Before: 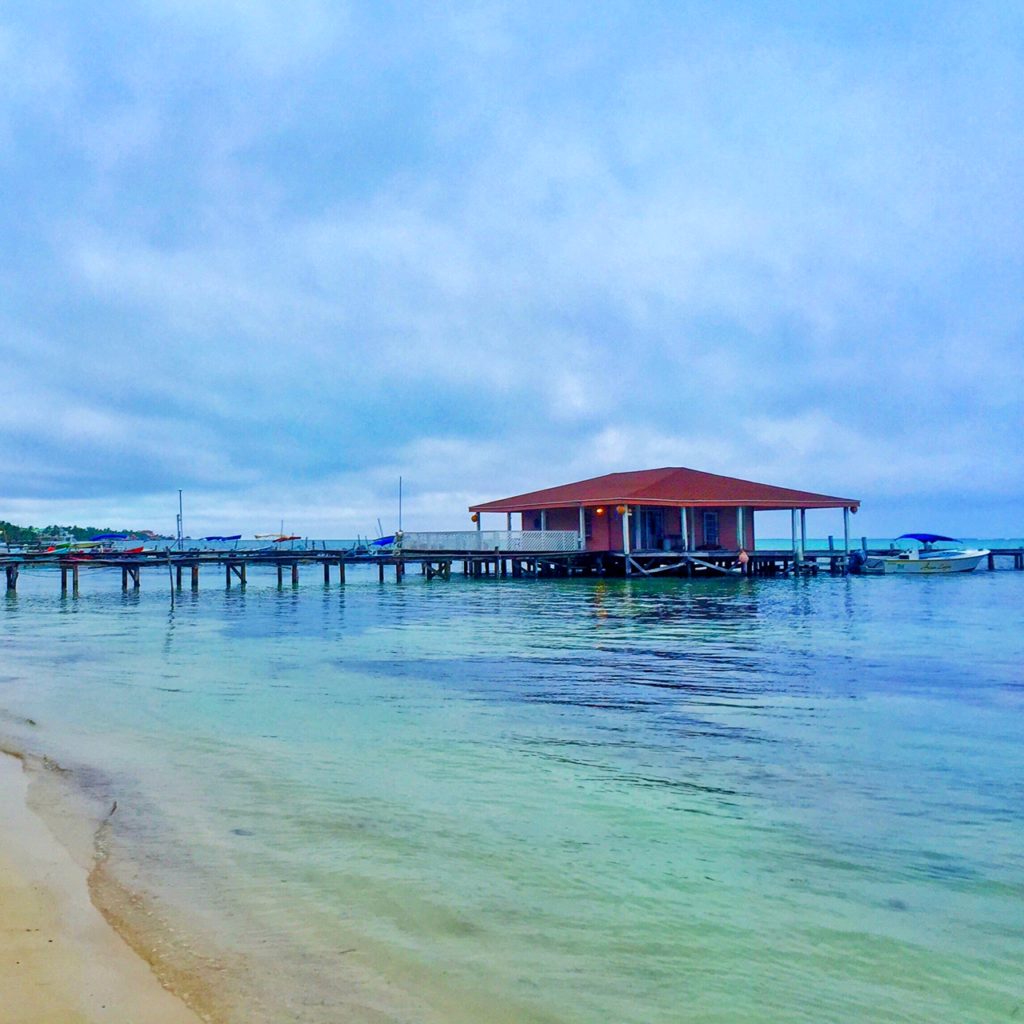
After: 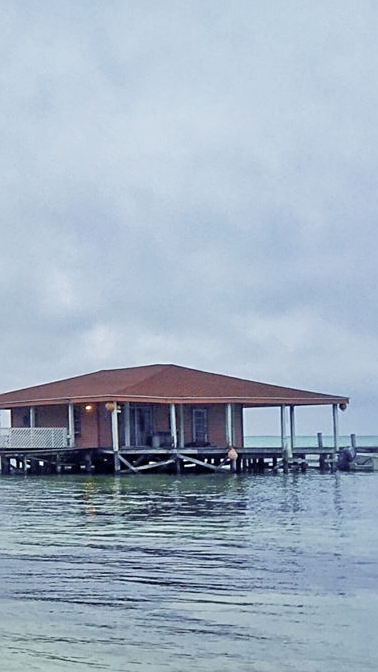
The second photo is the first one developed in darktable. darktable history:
sharpen: on, module defaults
exposure: black level correction 0.001, exposure 0.5 EV, compensate exposure bias true, compensate highlight preservation false
color balance rgb: perceptual saturation grading › global saturation -27.94%, hue shift -2.27°, contrast -21.26%
color correction: saturation 0.5
crop and rotate: left 49.936%, top 10.094%, right 13.136%, bottom 24.256%
